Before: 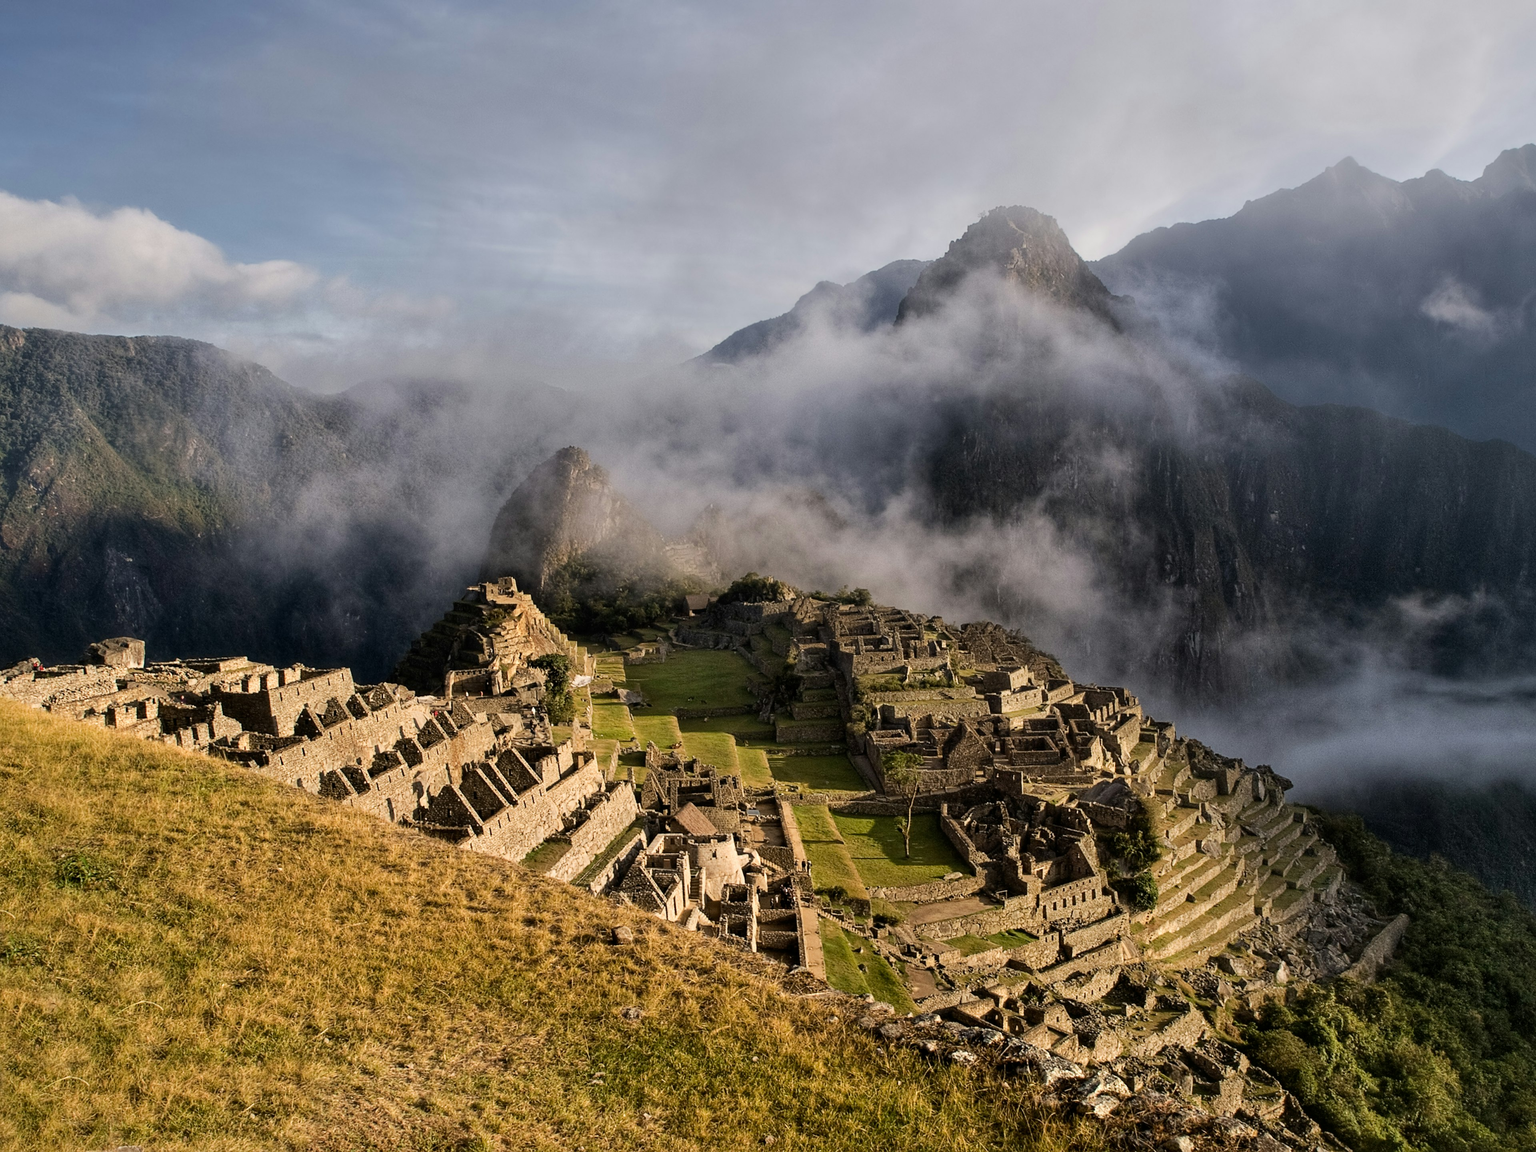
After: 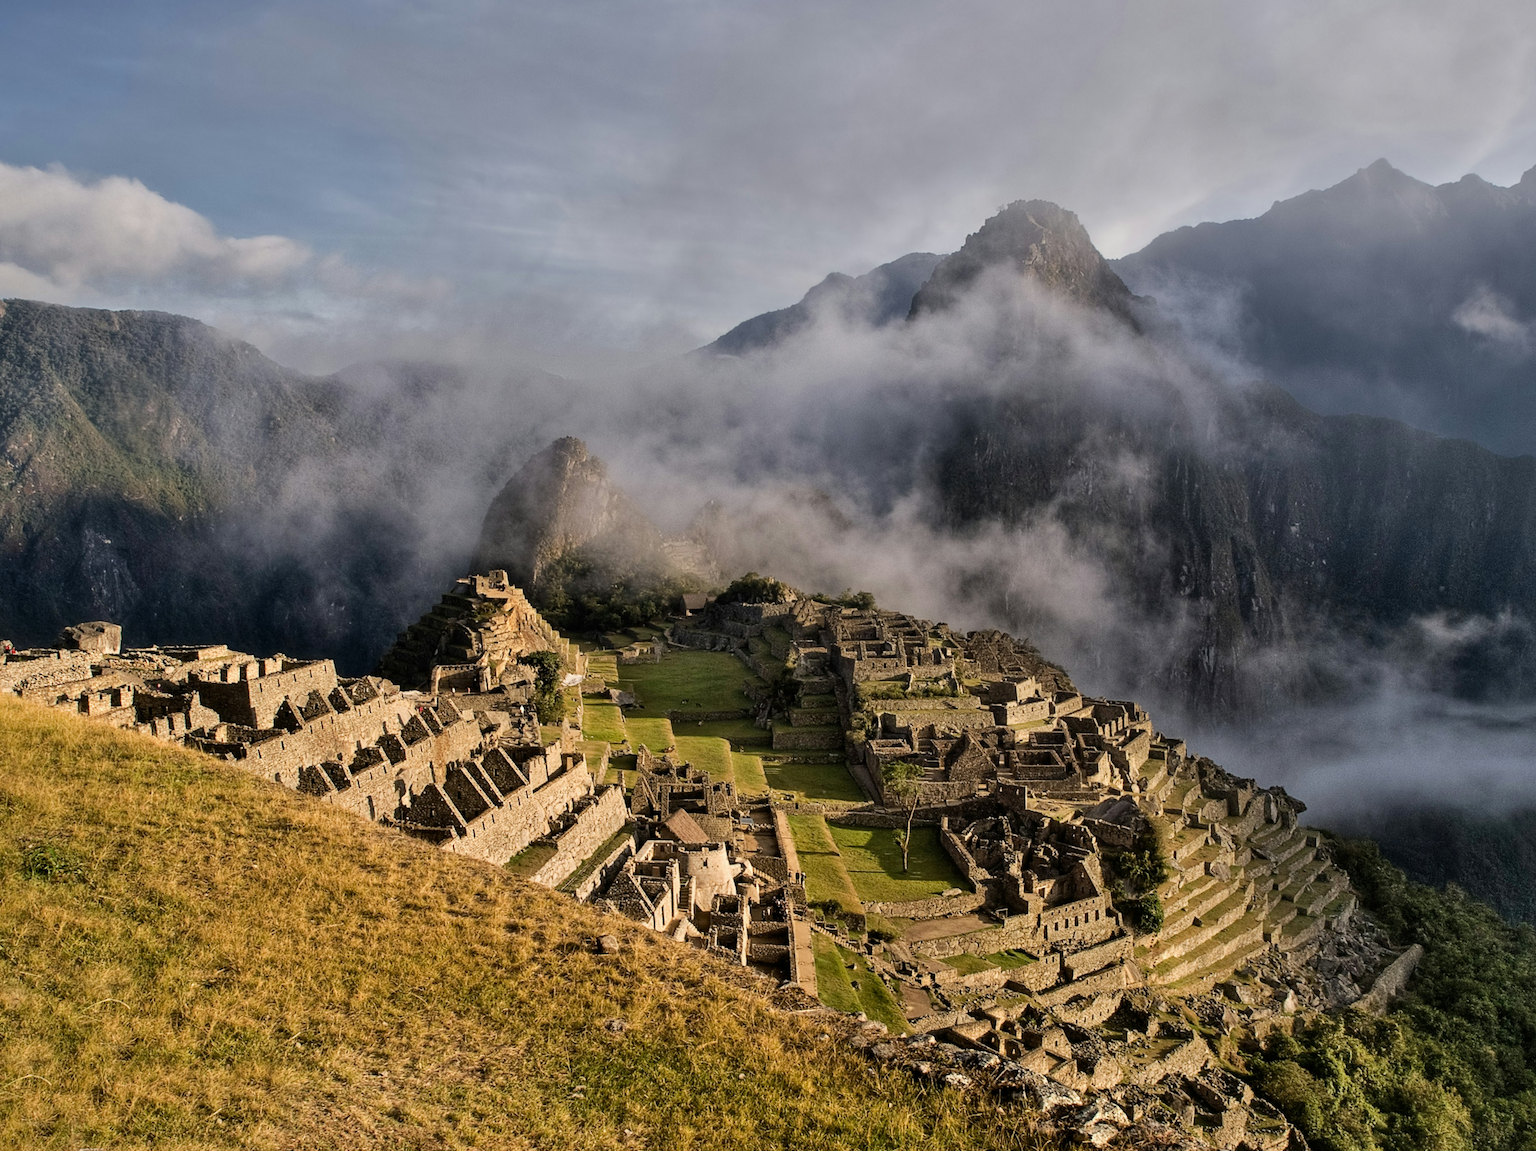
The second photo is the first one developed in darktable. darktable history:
crop and rotate: angle -1.56°
shadows and highlights: shadows 43.53, white point adjustment -1.41, highlights color adjustment 53.51%, soften with gaussian
